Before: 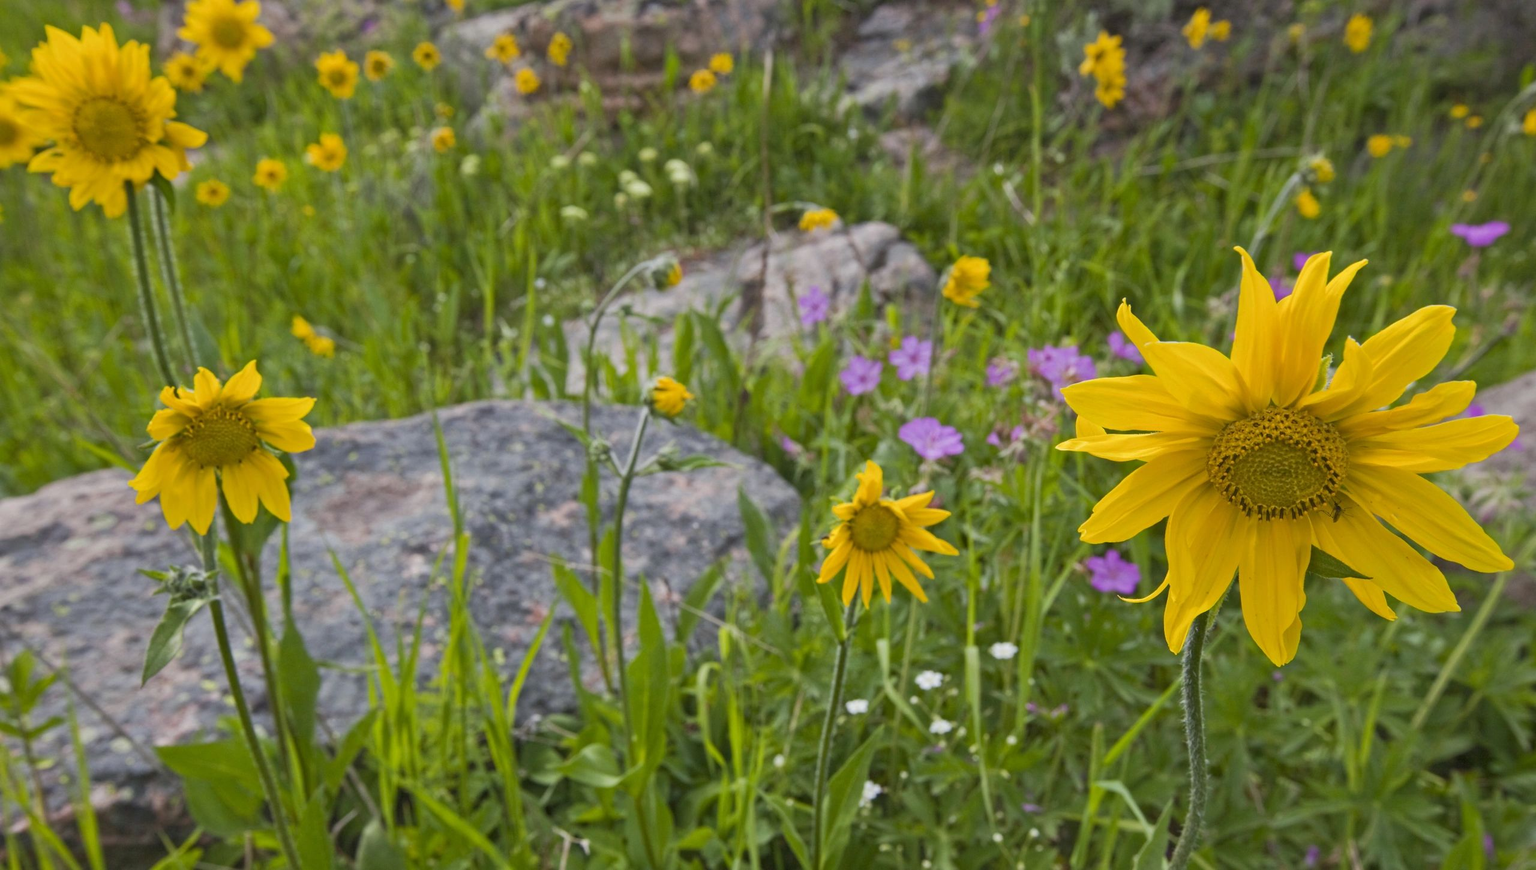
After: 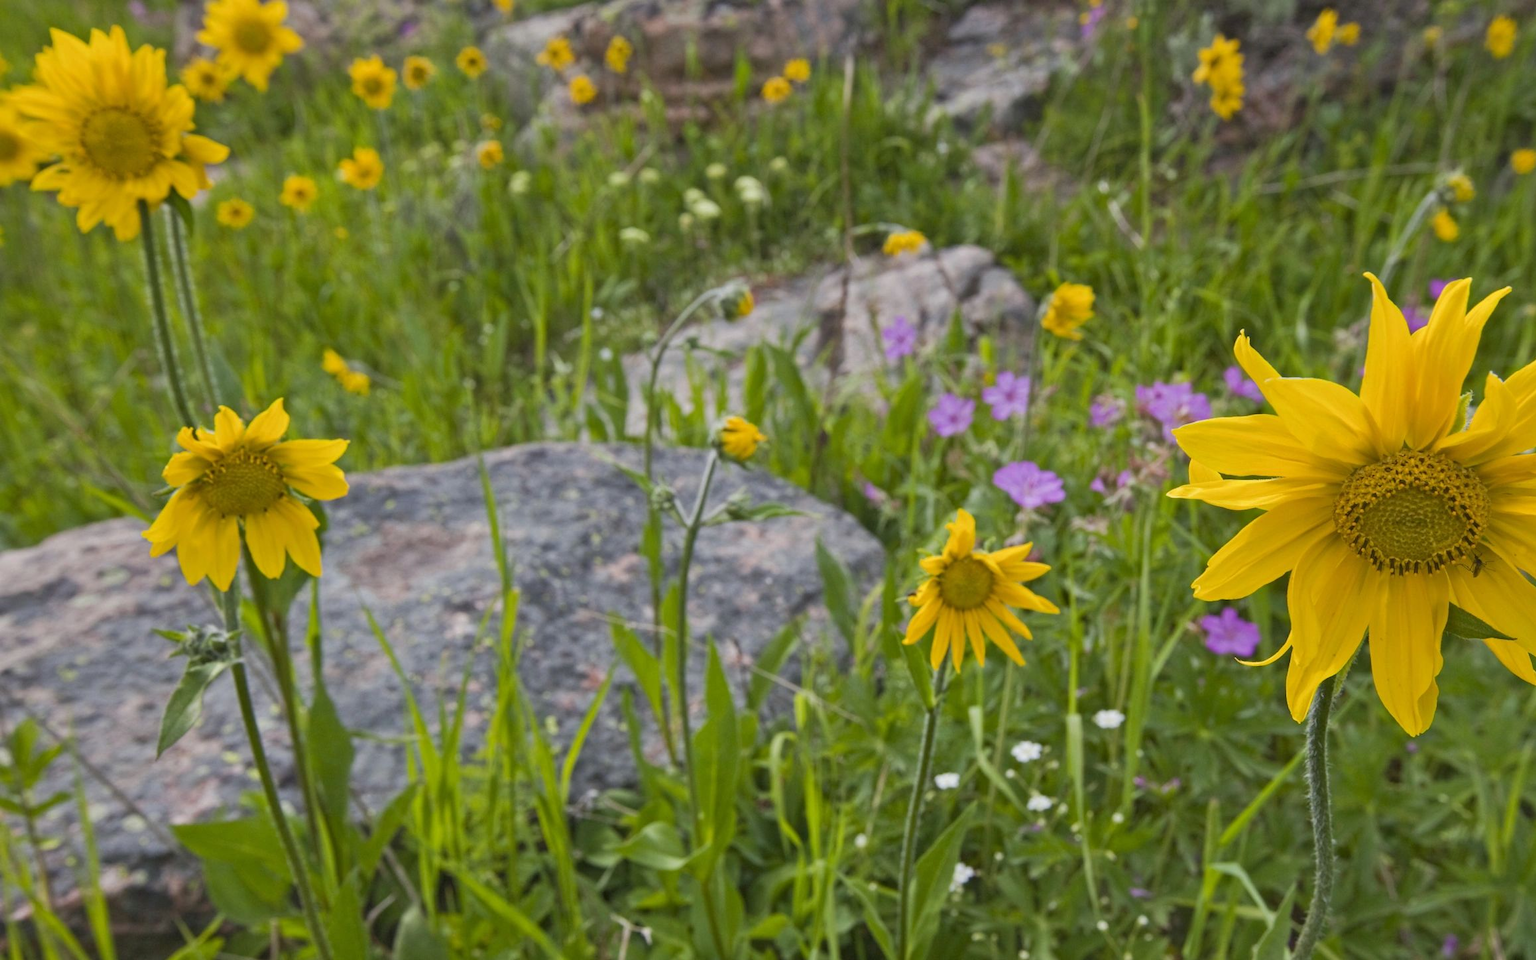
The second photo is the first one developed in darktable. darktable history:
crop: right 9.487%, bottom 0.028%
